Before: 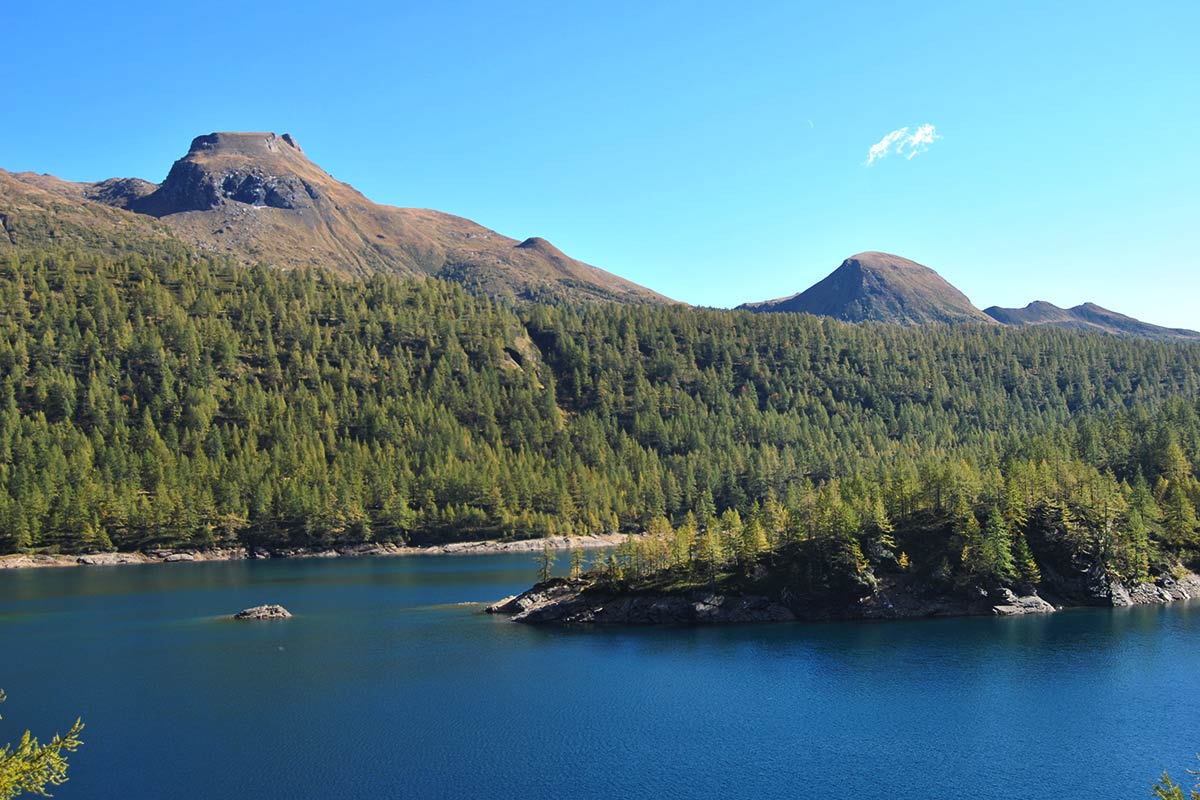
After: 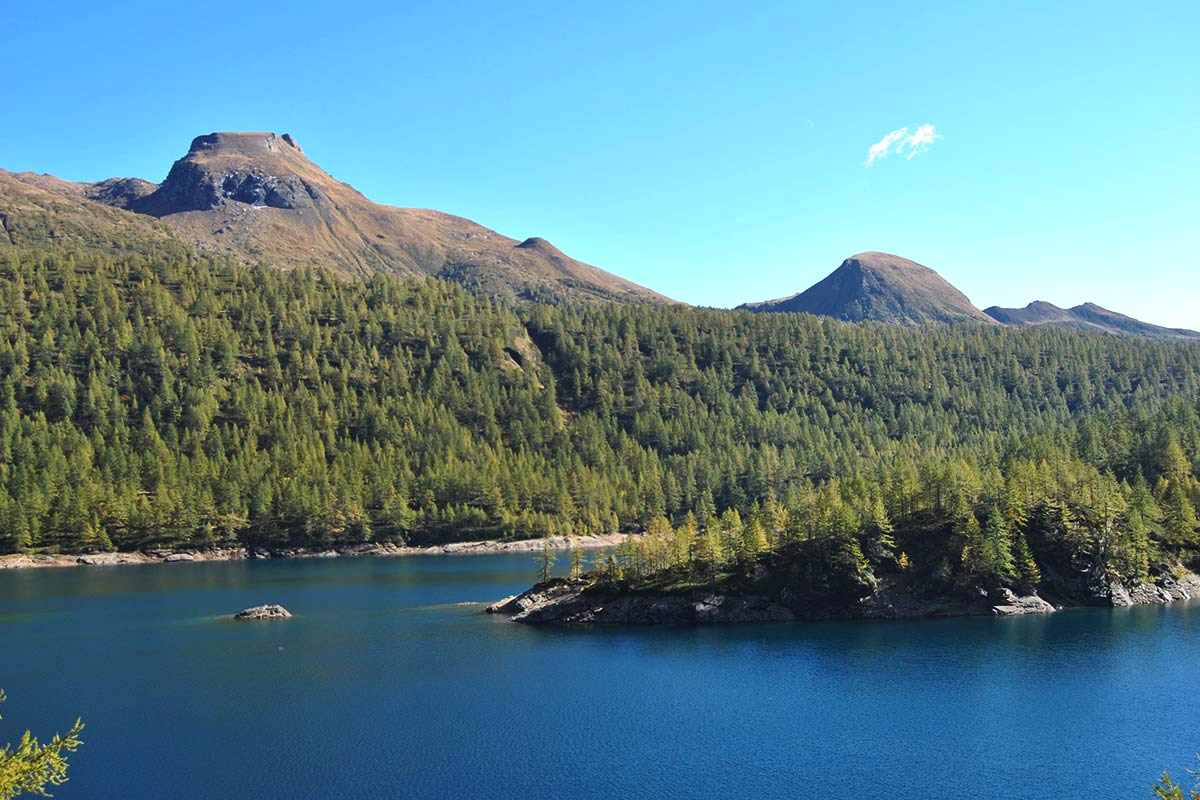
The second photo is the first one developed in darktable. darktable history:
tone equalizer: luminance estimator HSV value / RGB max
exposure: exposure 0.129 EV, compensate highlight preservation false
